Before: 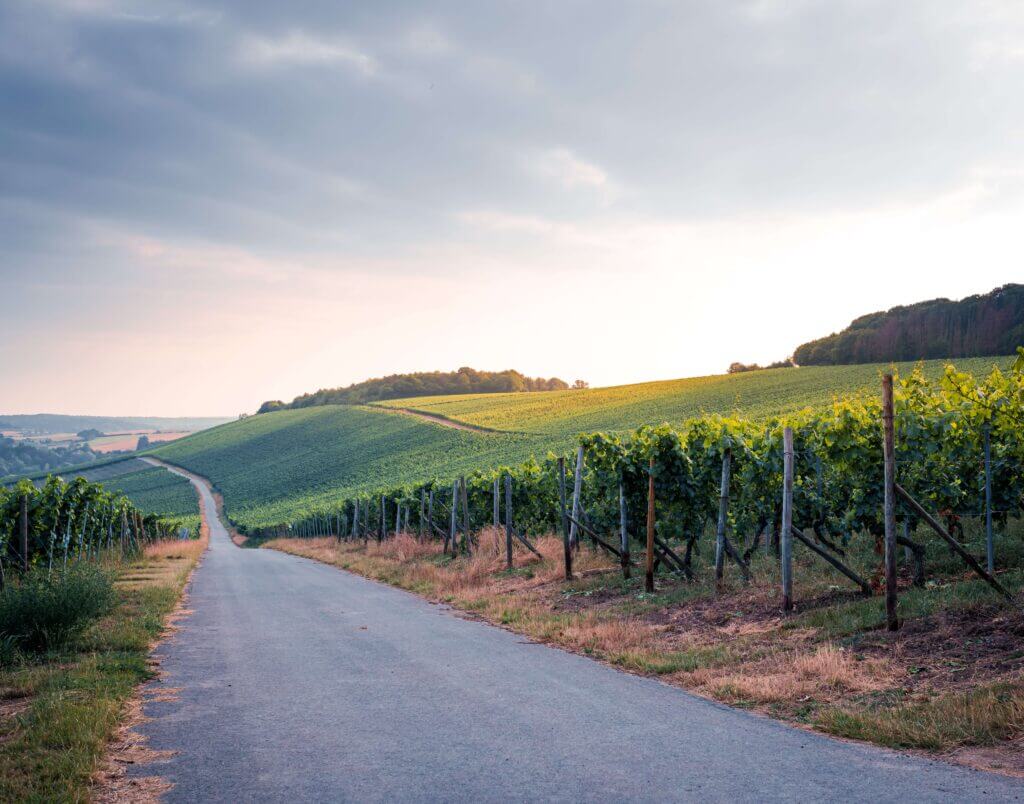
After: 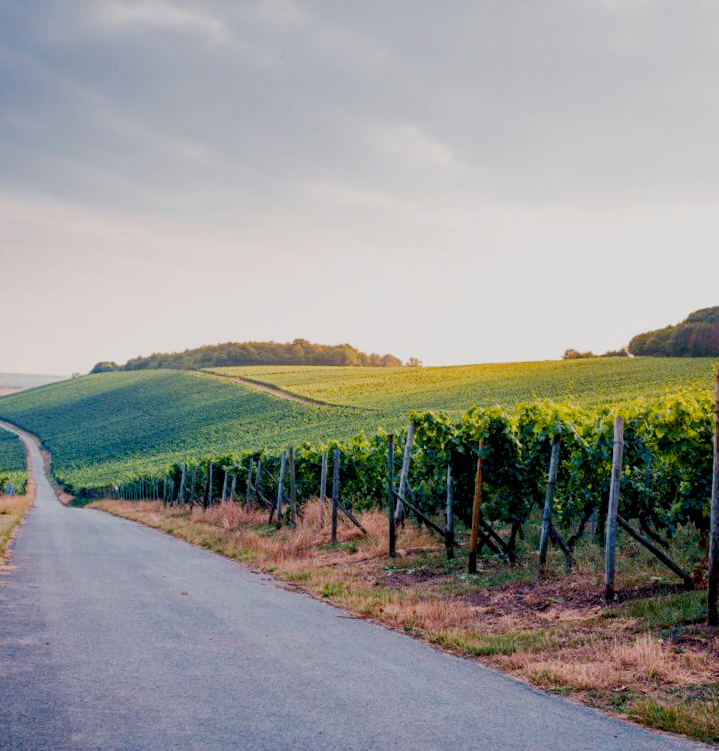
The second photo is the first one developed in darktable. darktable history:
local contrast: highlights 106%, shadows 97%, detail 119%, midtone range 0.2
filmic rgb: black relative exposure -7.65 EV, white relative exposure 4.56 EV, hardness 3.61, preserve chrominance no, color science v4 (2020), contrast in shadows soft
color balance rgb: highlights gain › luminance 7.373%, highlights gain › chroma 0.872%, highlights gain › hue 47.23°, white fulcrum 0.07 EV, perceptual saturation grading › global saturation 20%, perceptual saturation grading › highlights -25.652%, perceptual saturation grading › shadows 24.751%, global vibrance 20%
crop and rotate: angle -3.16°, left 14.037%, top 0.036%, right 10.864%, bottom 0.06%
